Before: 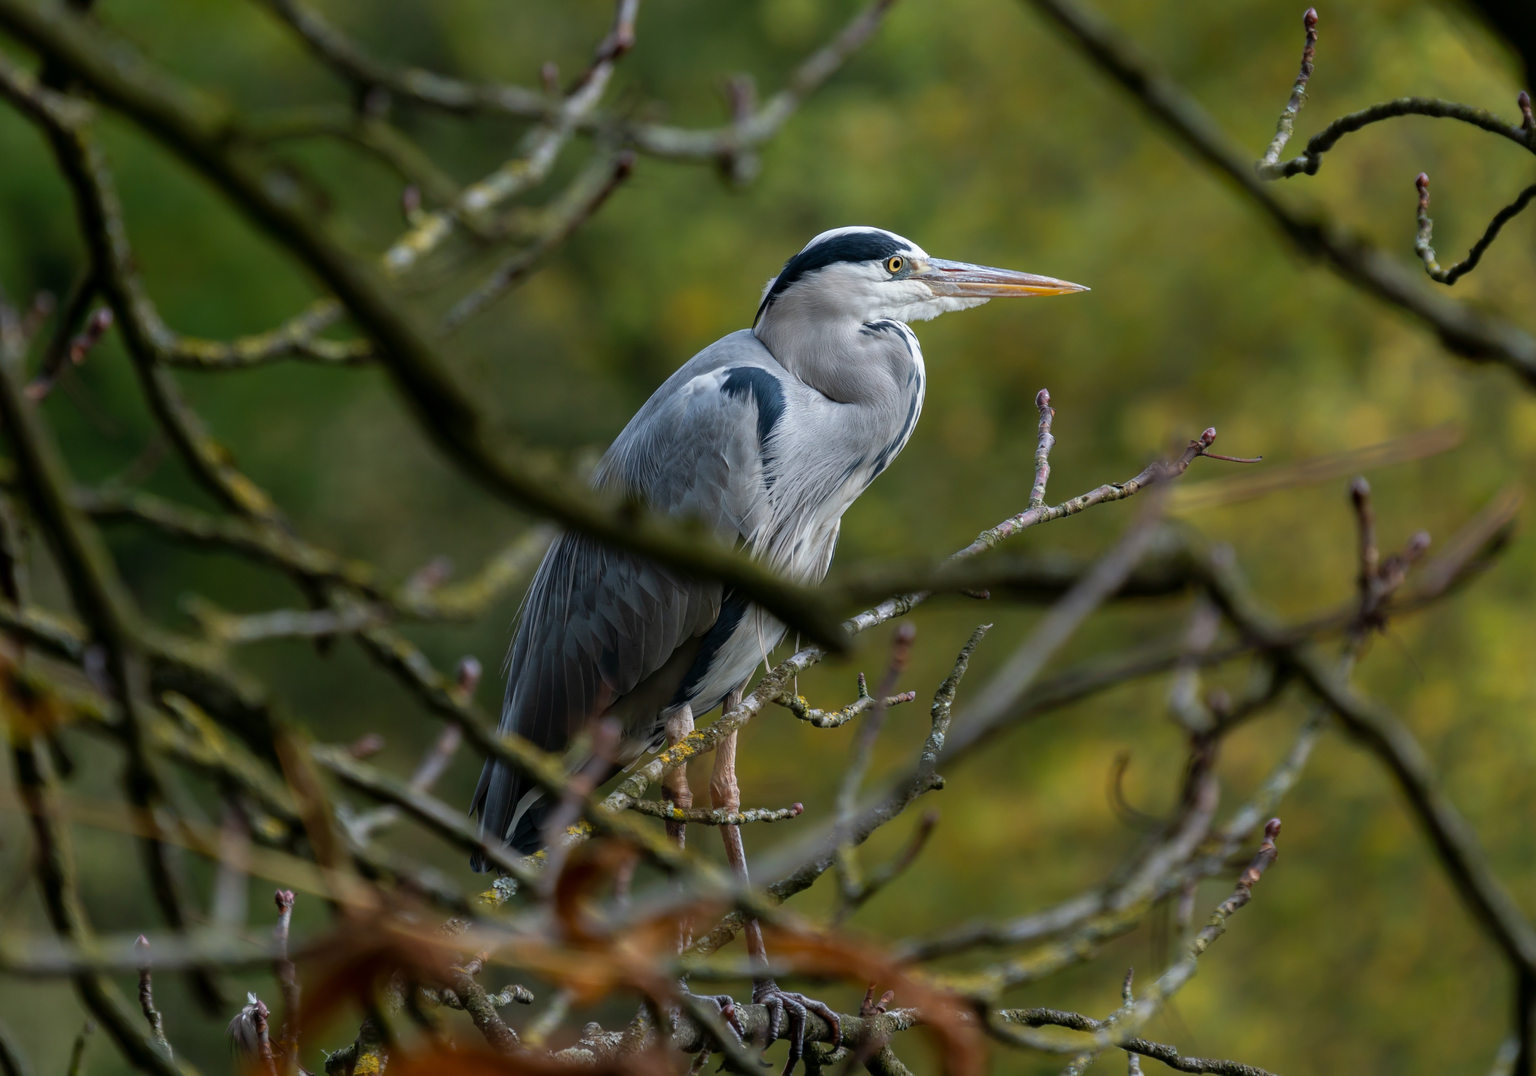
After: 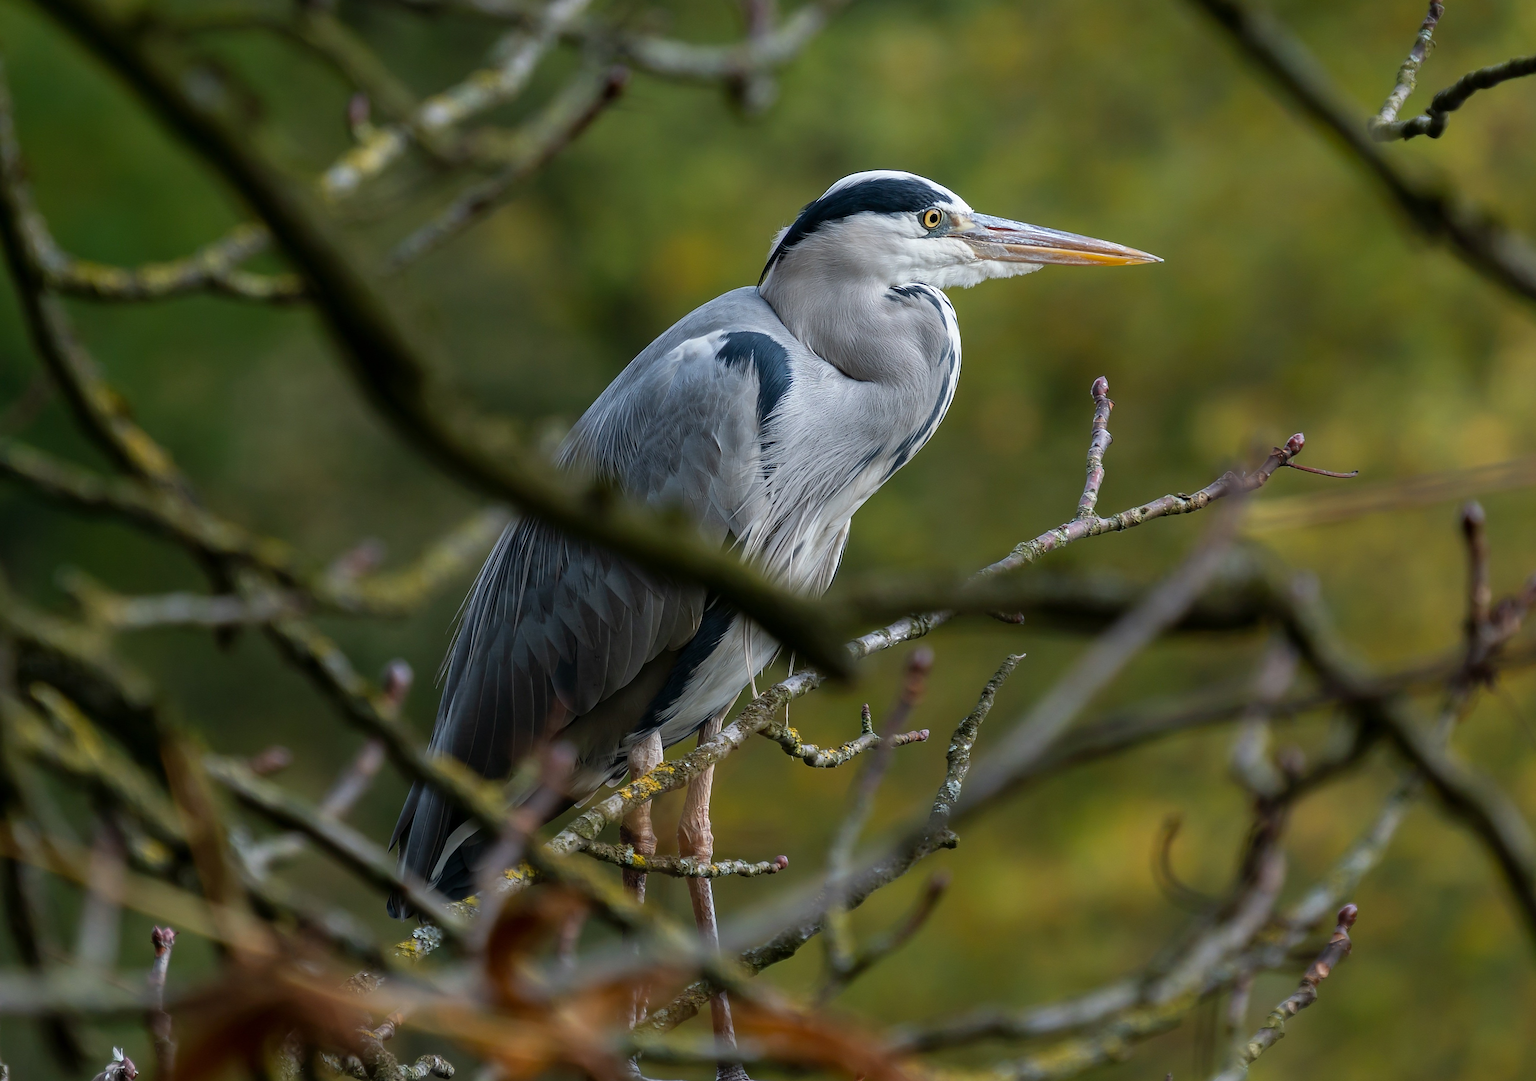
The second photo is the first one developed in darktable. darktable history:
sharpen: radius 1.383, amount 1.246, threshold 0.734
crop and rotate: angle -3.02°, left 5.412%, top 5.202%, right 4.764%, bottom 4.564%
